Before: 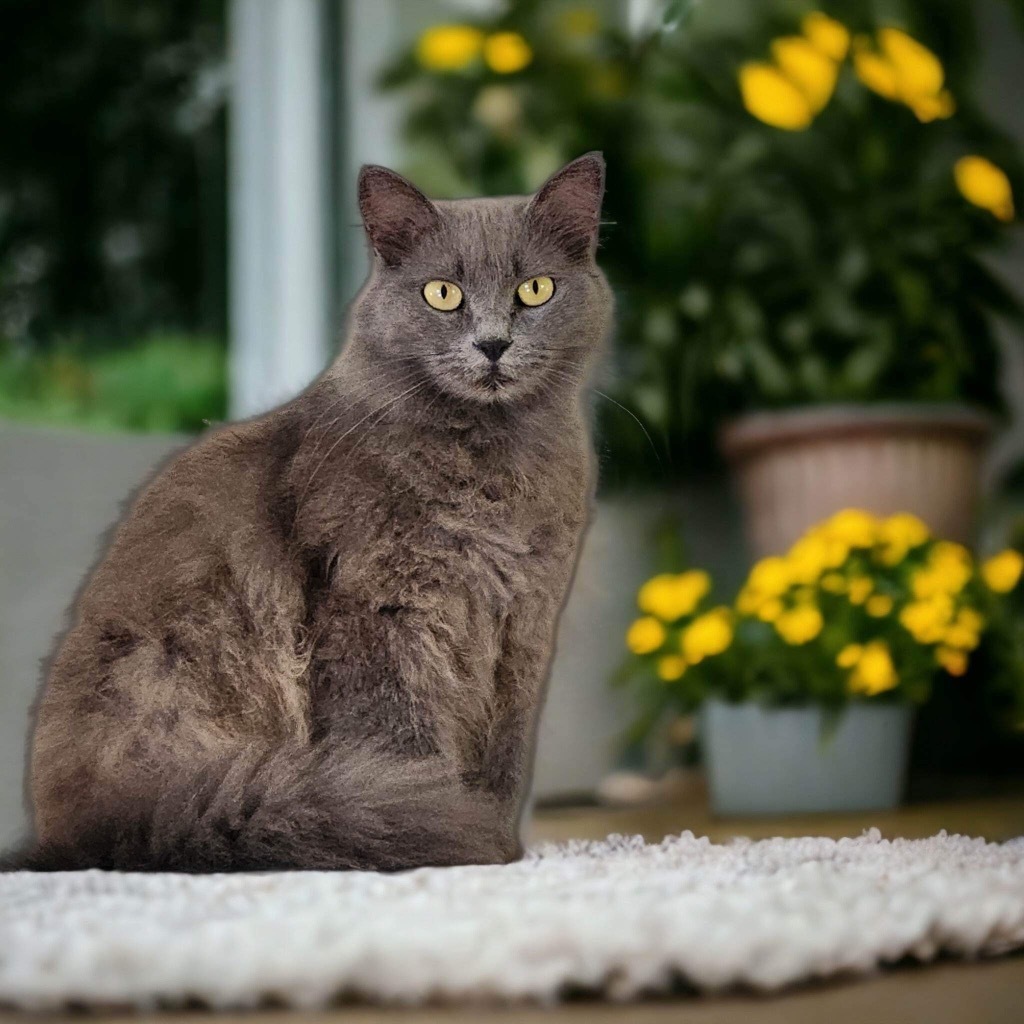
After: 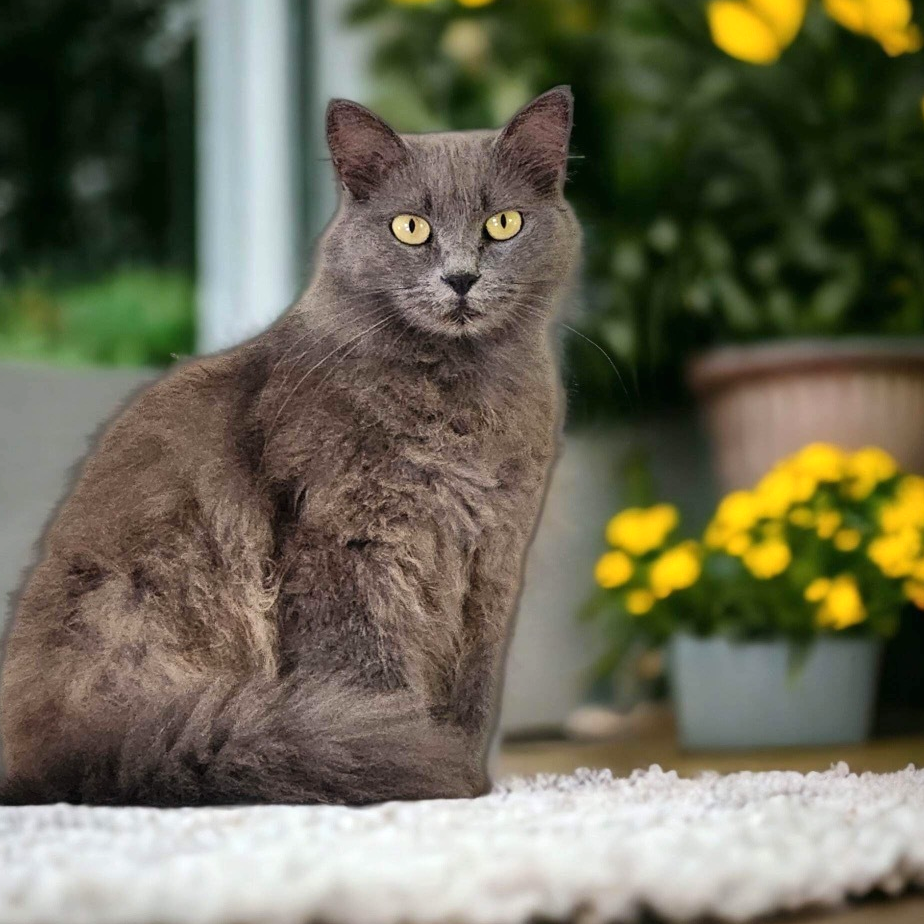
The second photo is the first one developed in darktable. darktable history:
crop: left 3.216%, top 6.514%, right 6.505%, bottom 3.194%
exposure: black level correction 0, exposure 0.301 EV, compensate highlight preservation false
